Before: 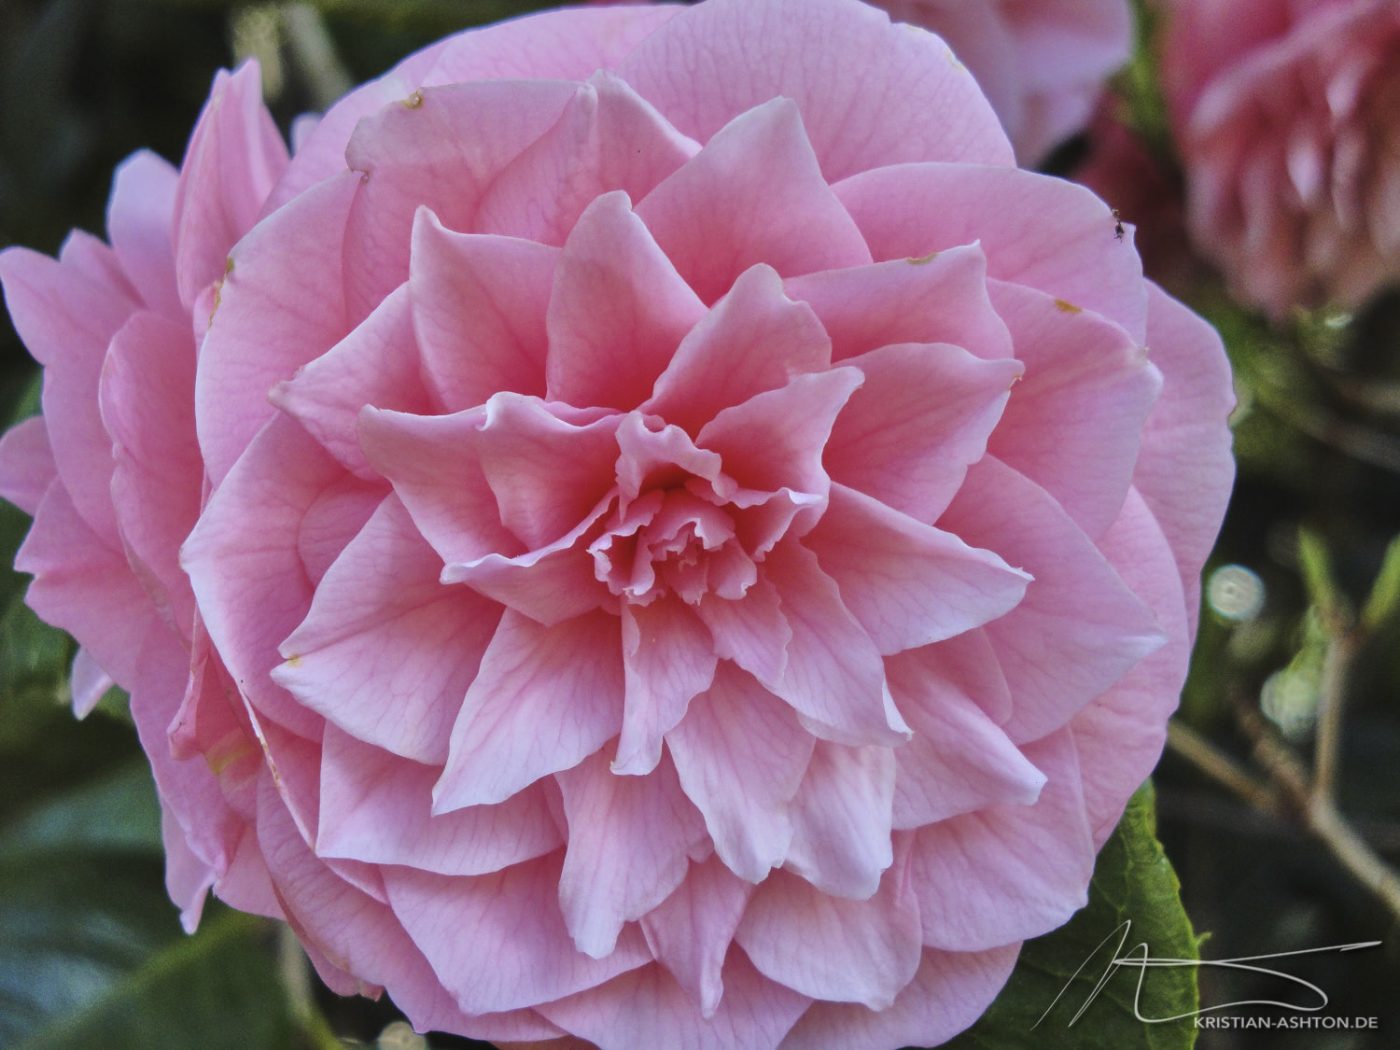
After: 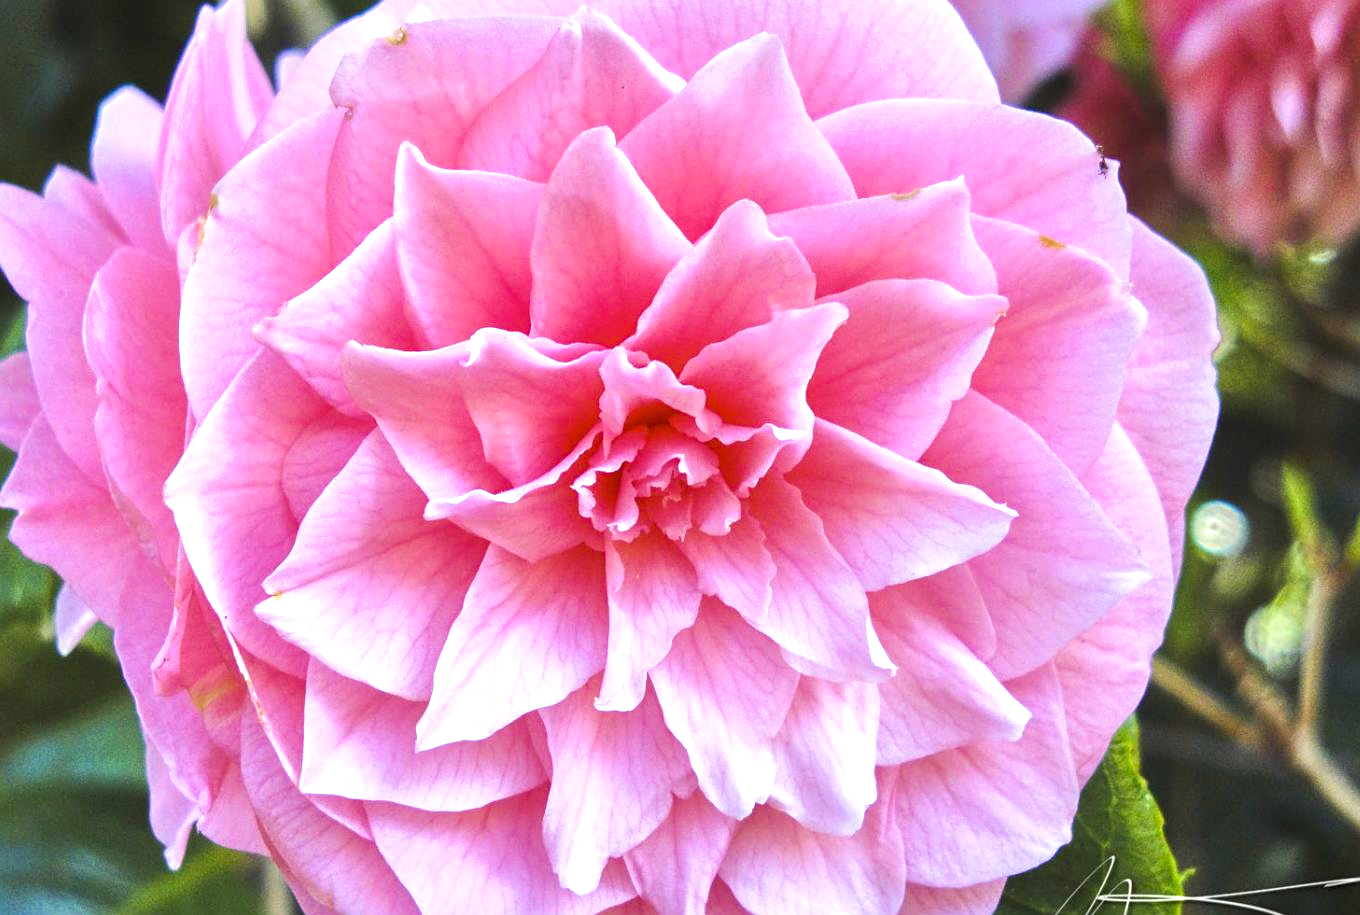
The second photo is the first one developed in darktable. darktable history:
local contrast: highlights 103%, shadows 103%, detail 119%, midtone range 0.2
crop: left 1.154%, top 6.103%, right 1.655%, bottom 6.725%
exposure: black level correction 0, exposure 1.096 EV, compensate highlight preservation false
velvia: strength 31.83%, mid-tones bias 0.206
sharpen: amount 0.215
color zones: curves: ch1 [(0, 0.469) (0.001, 0.469) (0.12, 0.446) (0.248, 0.469) (0.5, 0.5) (0.748, 0.5) (0.999, 0.469) (1, 0.469)]
contrast equalizer: octaves 7, y [[0.546, 0.552, 0.554, 0.554, 0.552, 0.546], [0.5 ×6], [0.5 ×6], [0 ×6], [0 ×6]], mix -0.293
